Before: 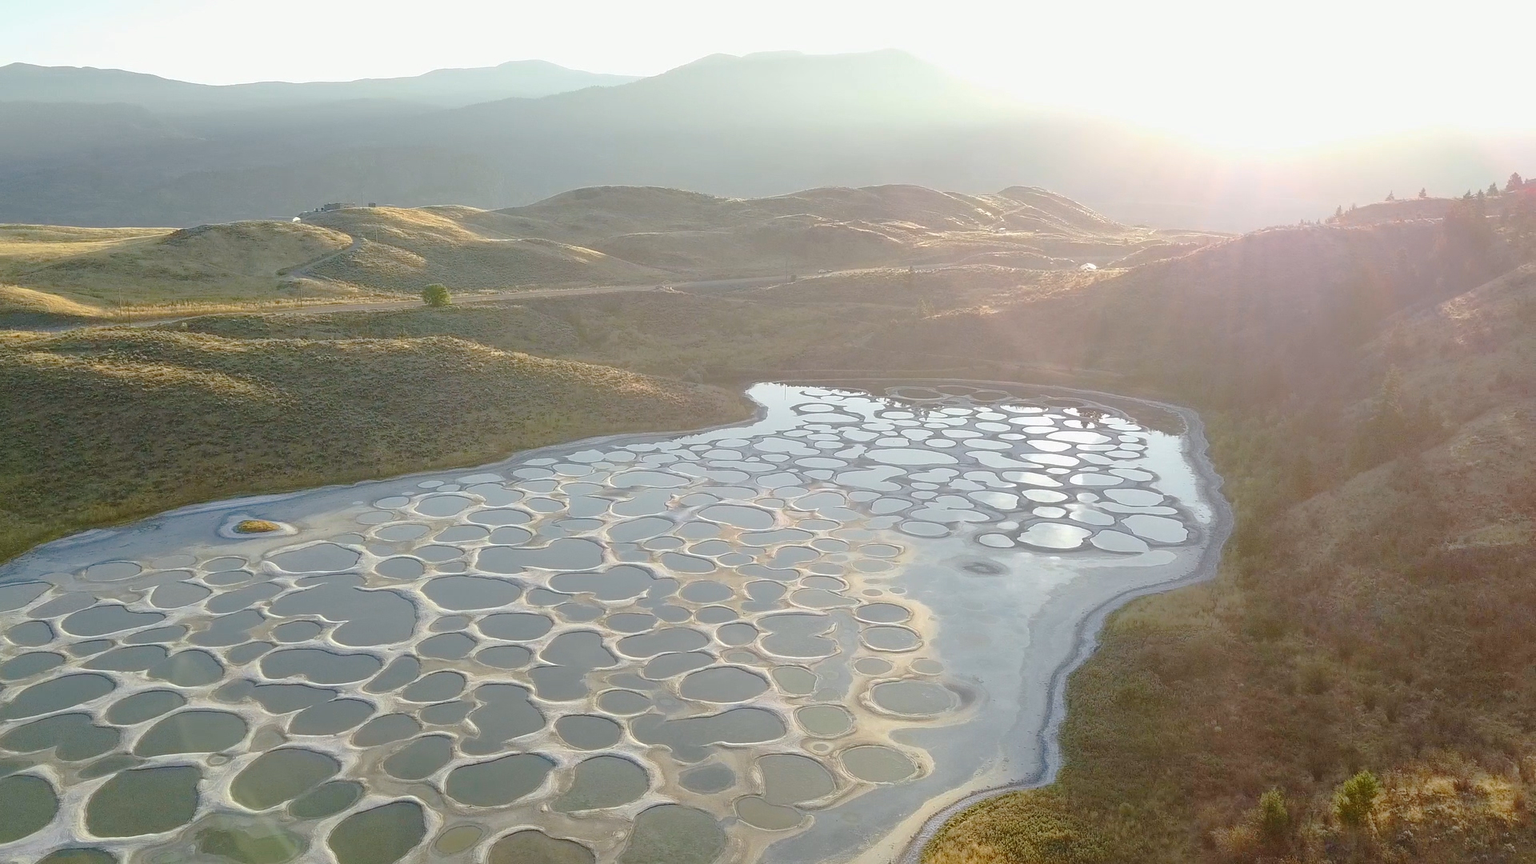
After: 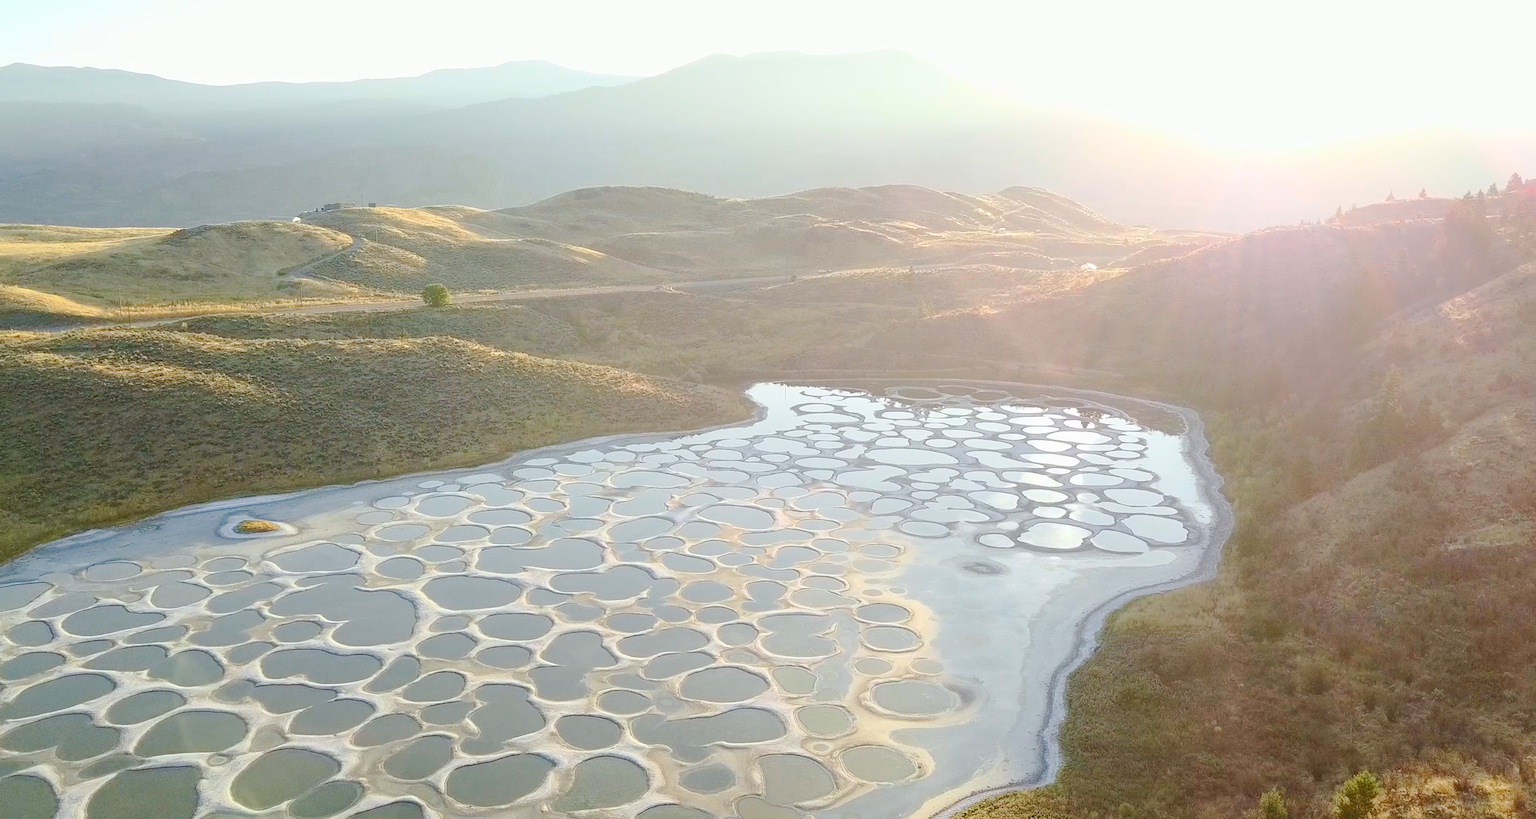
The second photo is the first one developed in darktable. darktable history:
crop and rotate: top 0.009%, bottom 5.096%
contrast brightness saturation: contrast 0.196, brightness 0.153, saturation 0.145
